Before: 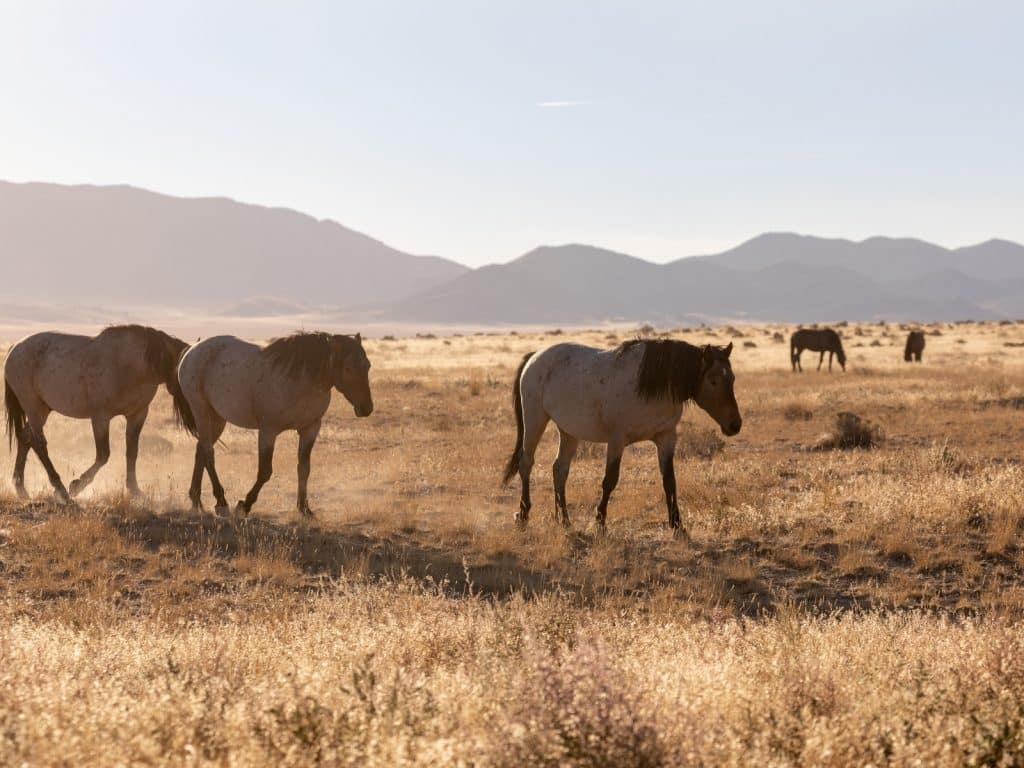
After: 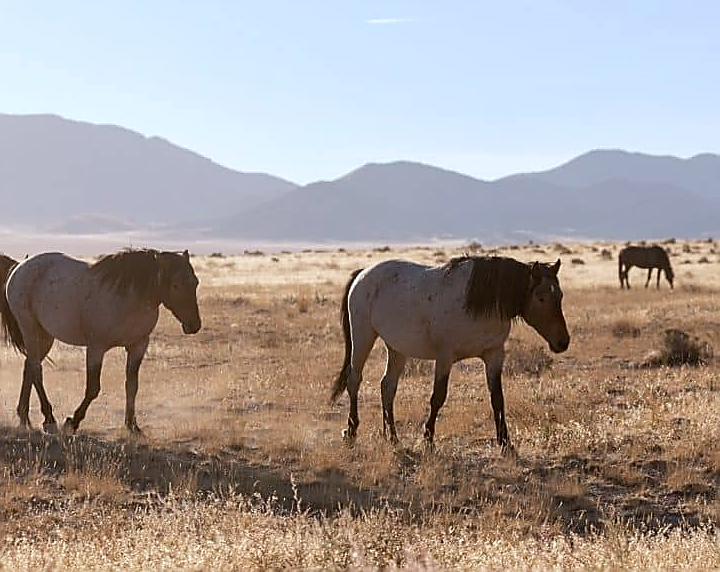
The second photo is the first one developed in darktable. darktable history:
color calibration: x 0.371, y 0.377, temperature 4292.75 K
crop and rotate: left 16.817%, top 10.837%, right 12.841%, bottom 14.638%
tone equalizer: edges refinement/feathering 500, mask exposure compensation -1.57 EV, preserve details no
sharpen: radius 1.379, amount 1.246, threshold 0.739
